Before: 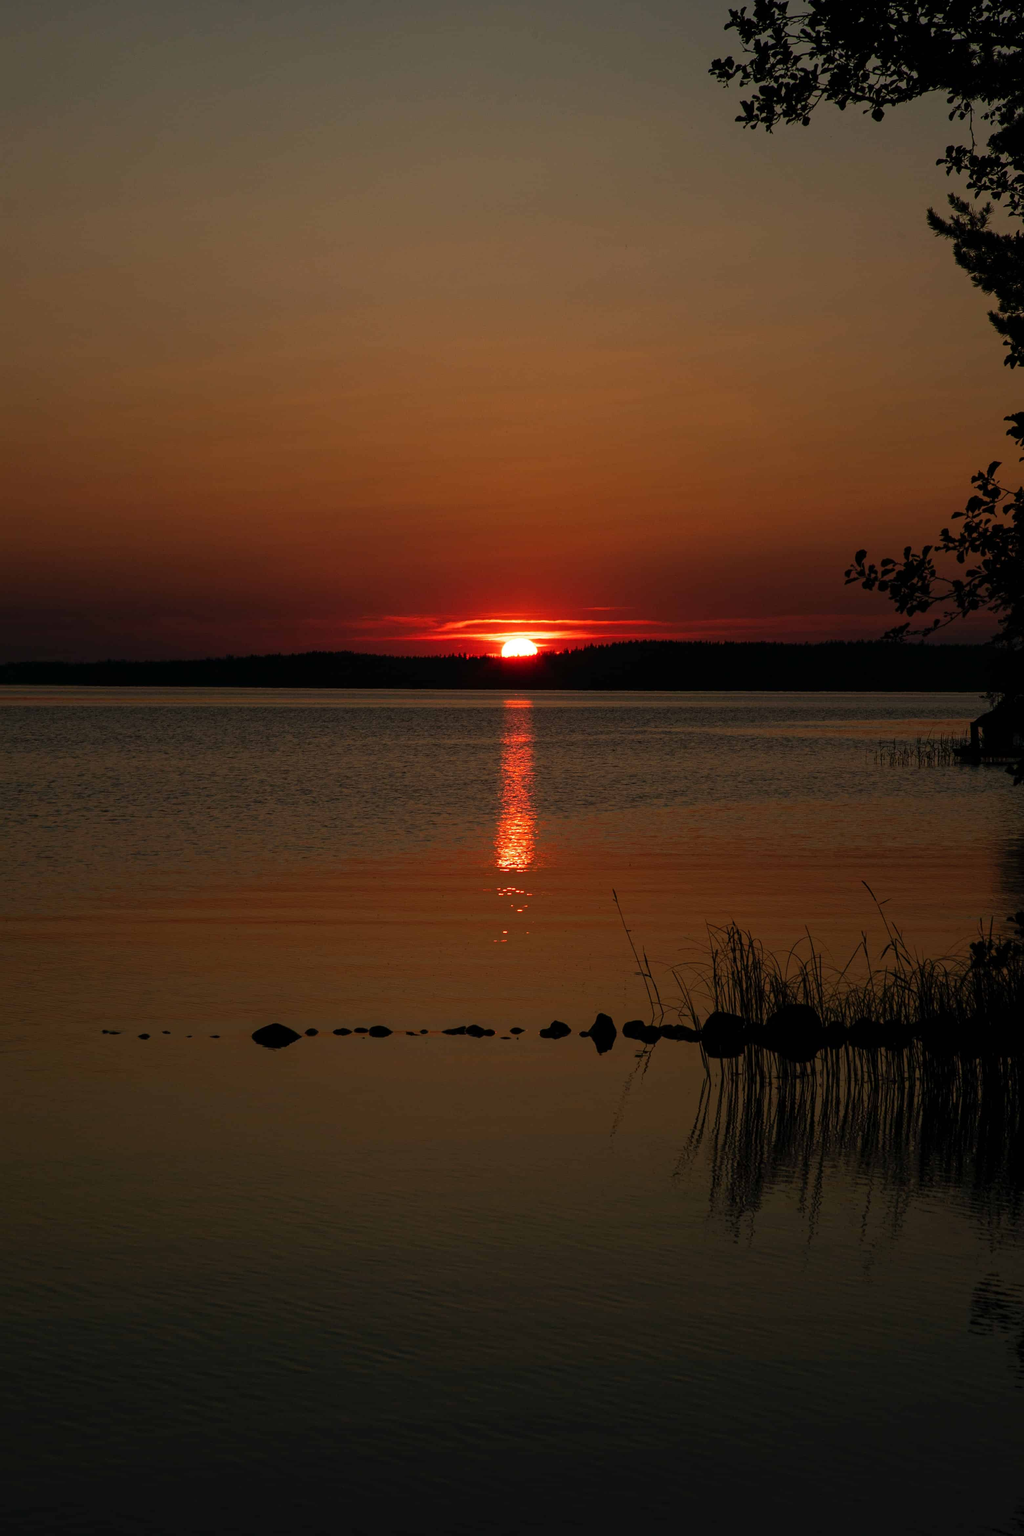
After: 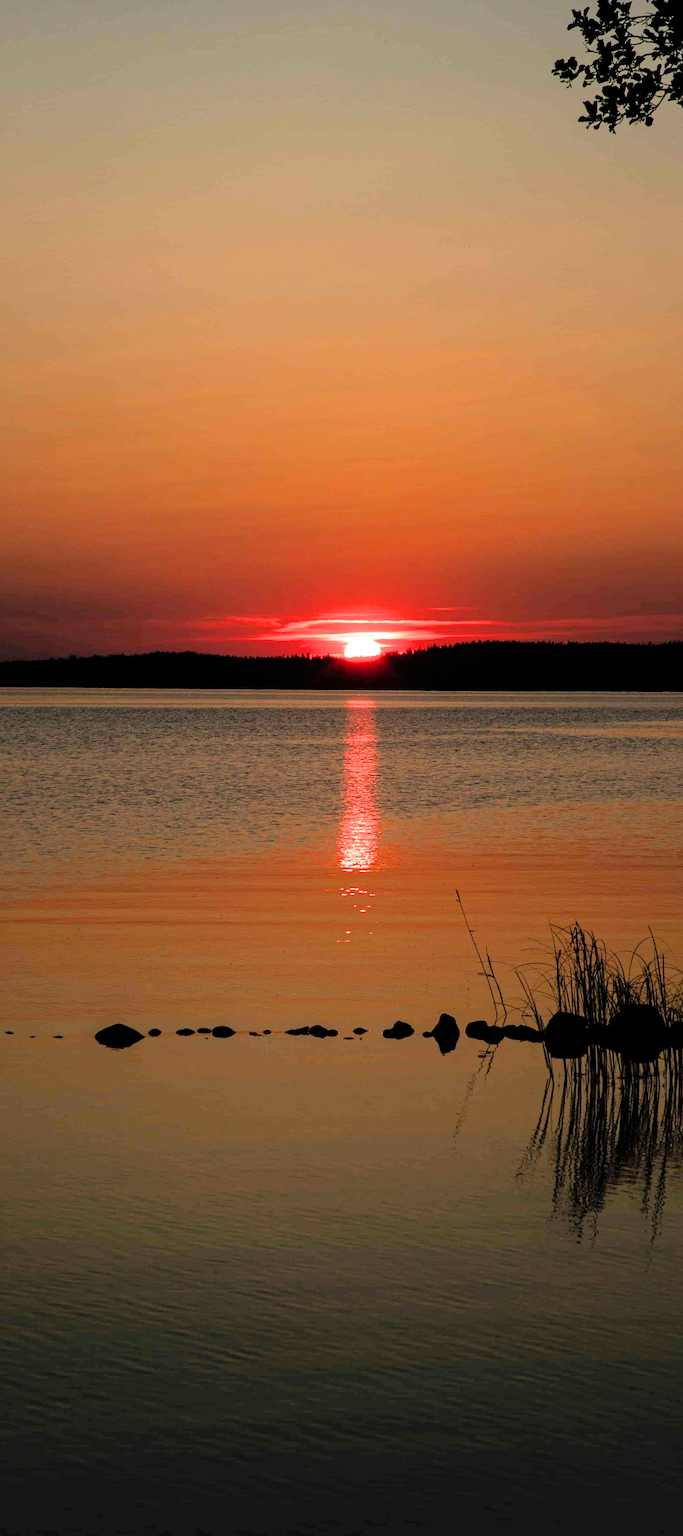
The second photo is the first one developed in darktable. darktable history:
crop: left 15.373%, right 17.83%
exposure: black level correction 0.001, exposure 1.828 EV, compensate highlight preservation false
filmic rgb: black relative exposure -7.82 EV, white relative exposure 4.33 EV, hardness 3.9, color science v6 (2022)
